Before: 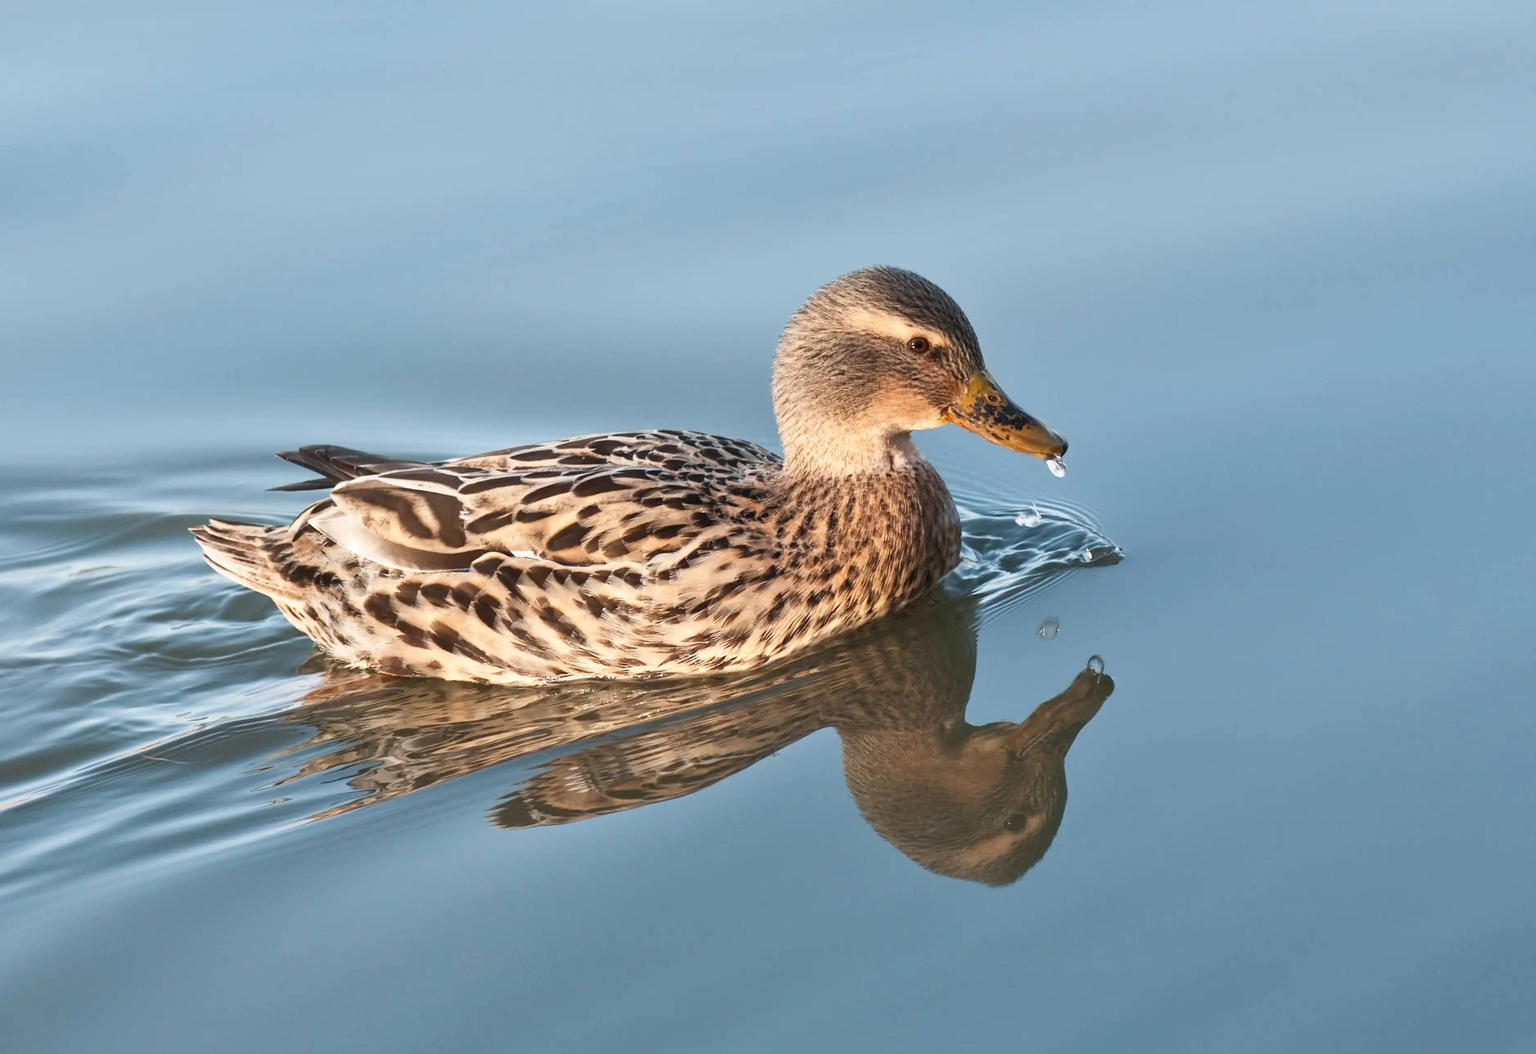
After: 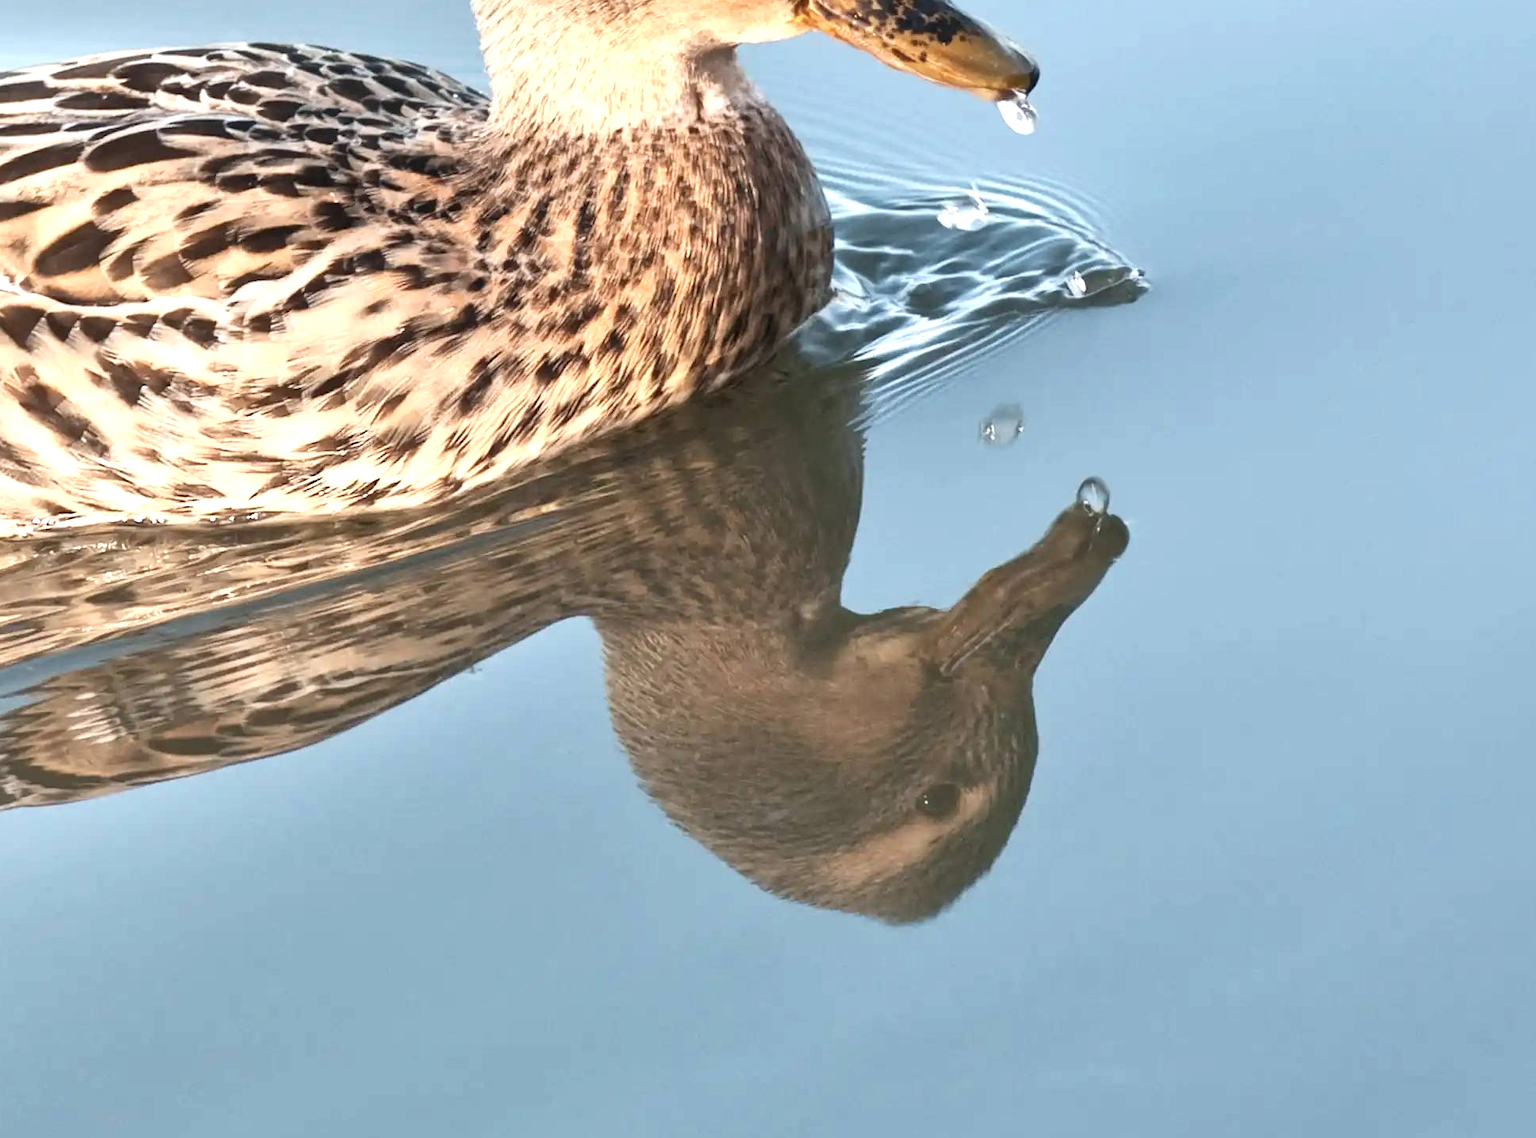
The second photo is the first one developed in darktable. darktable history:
contrast brightness saturation: contrast 0.107, saturation -0.171
crop: left 34.482%, top 38.708%, right 13.673%, bottom 5.303%
exposure: black level correction 0, exposure 0.694 EV, compensate highlight preservation false
